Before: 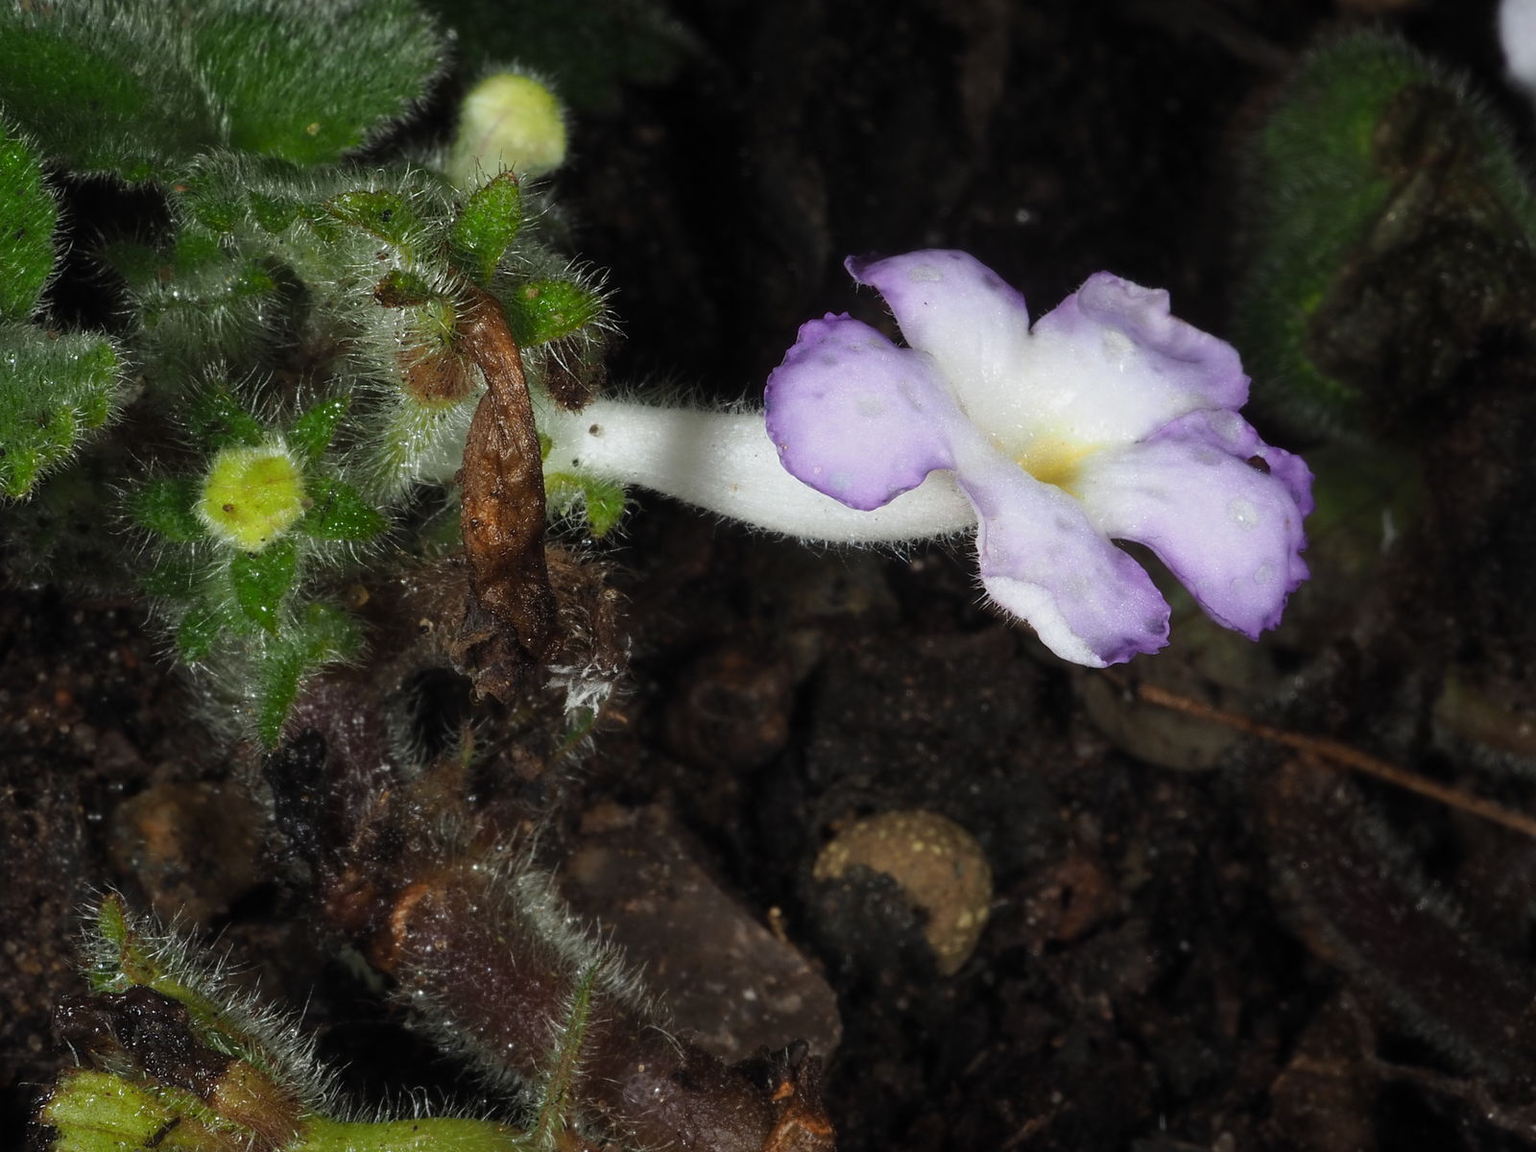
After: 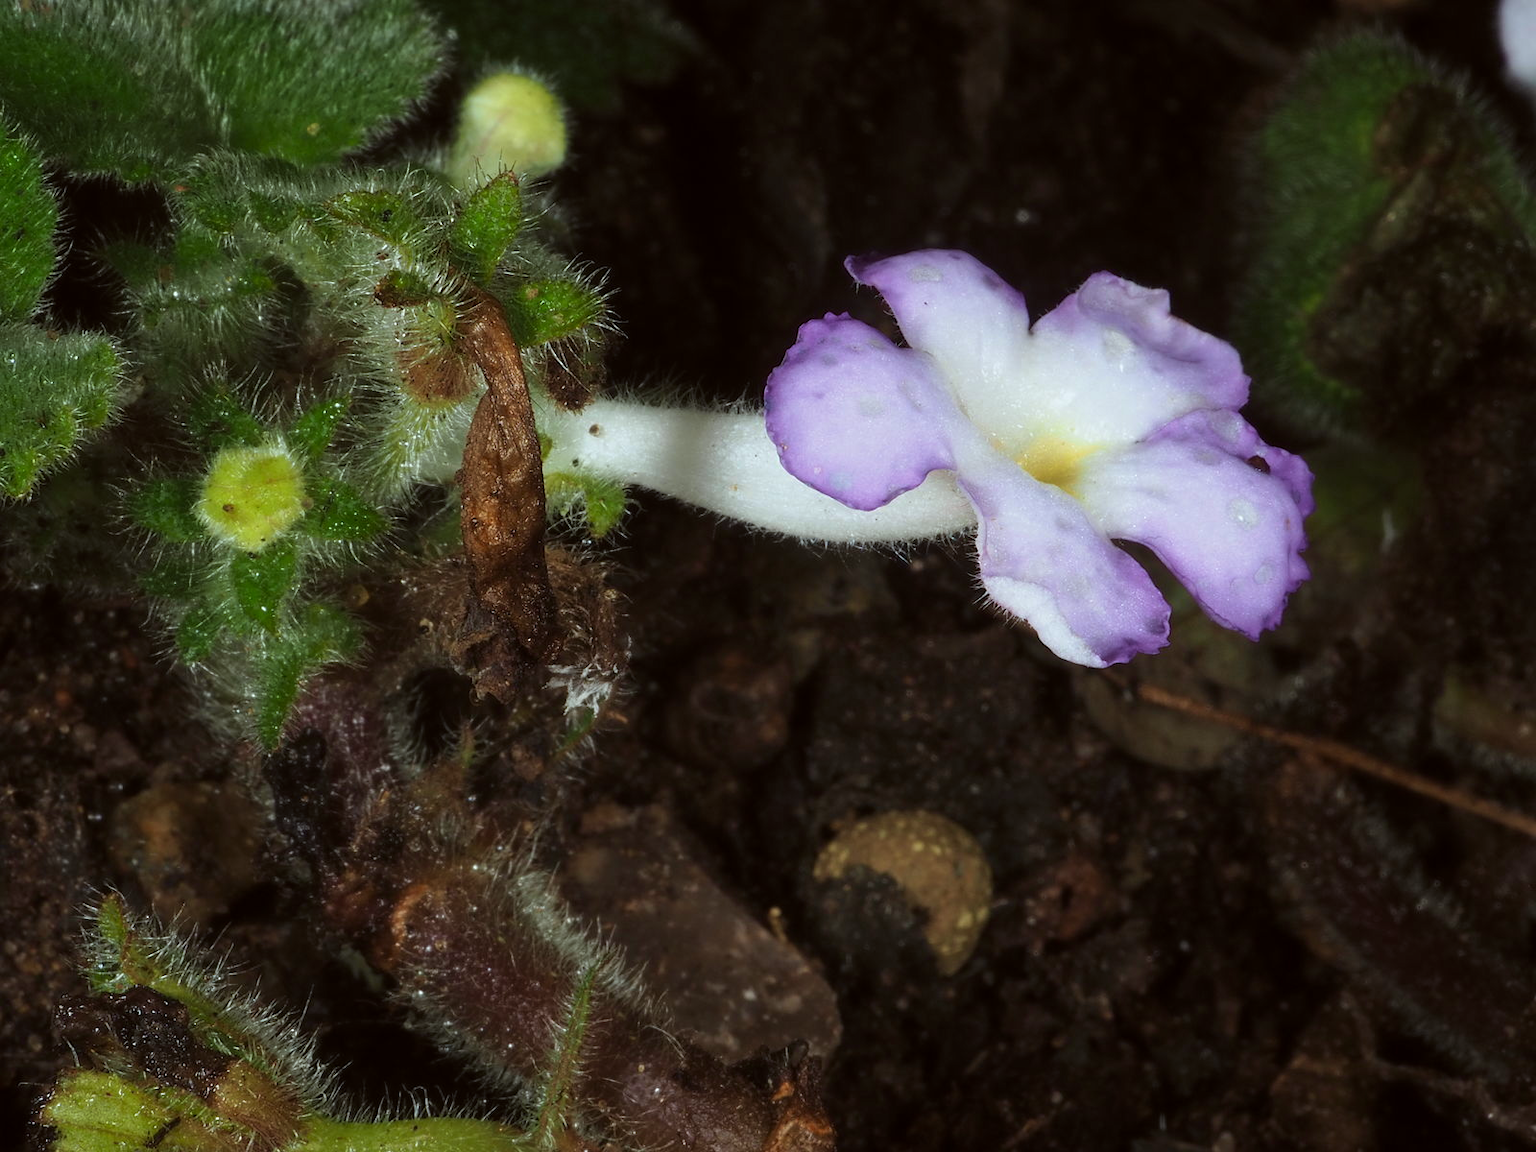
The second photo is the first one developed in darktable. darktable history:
color correction: highlights a* -2.96, highlights b* -2.82, shadows a* 1.95, shadows b* 2.99
velvia: strength 28.65%
